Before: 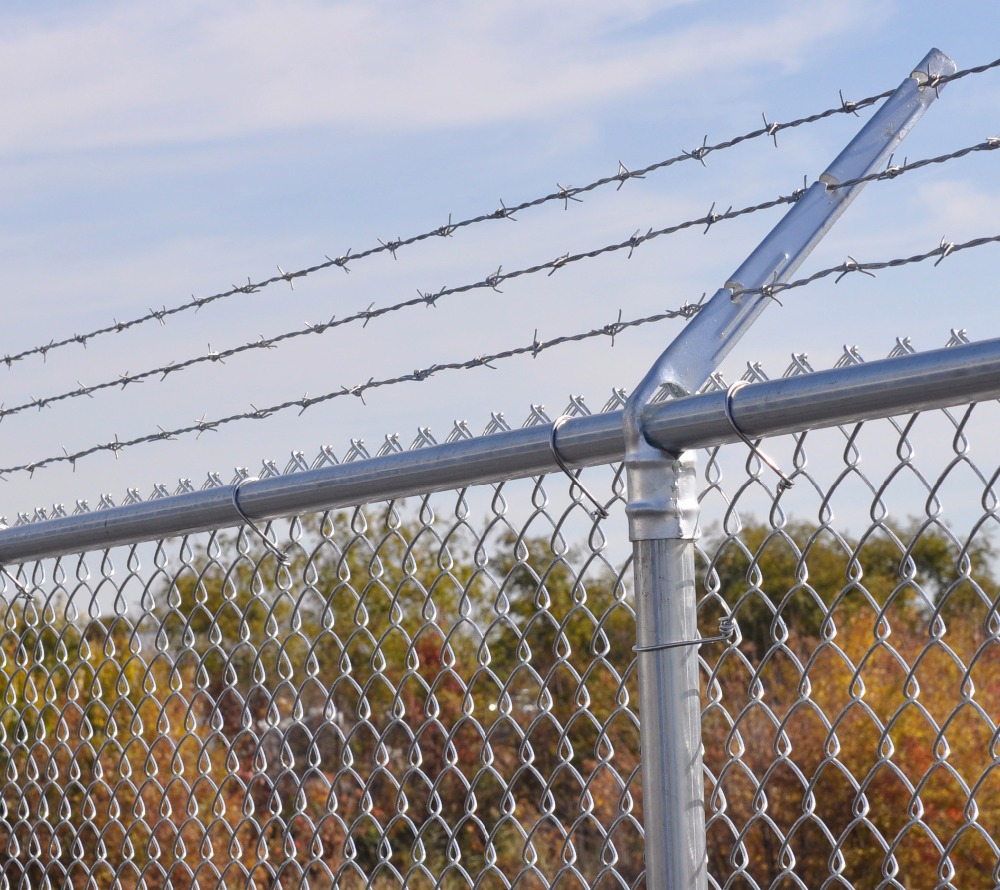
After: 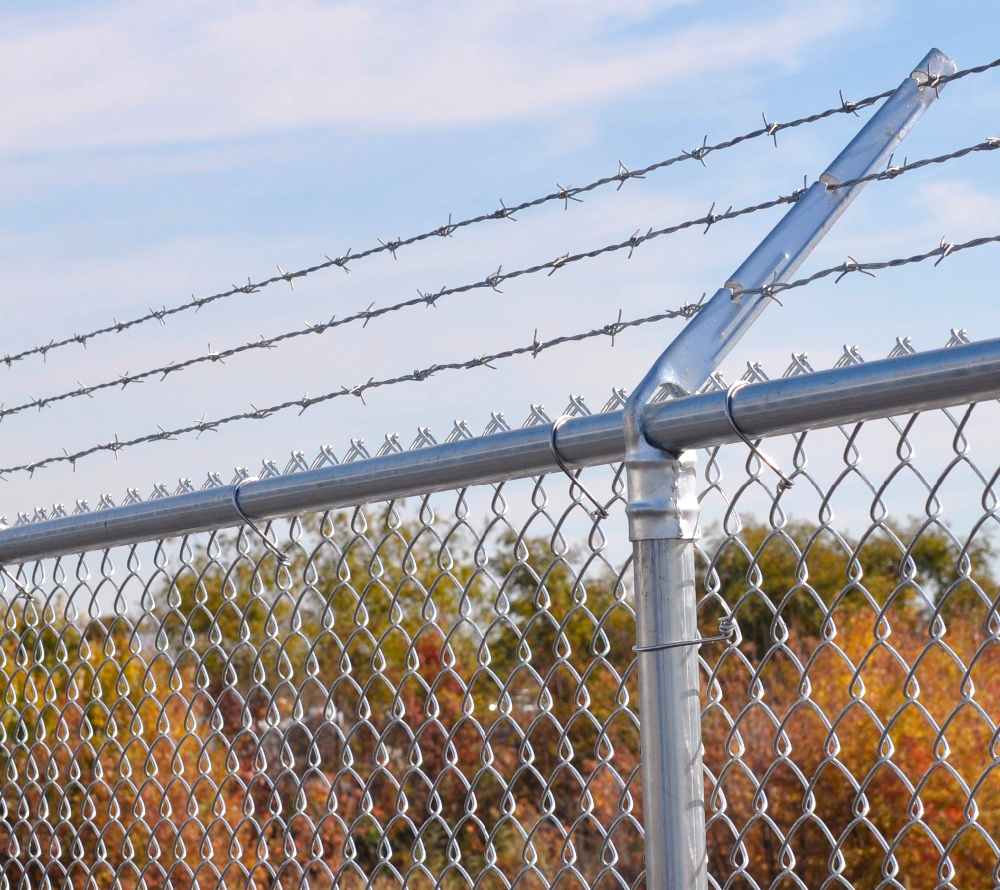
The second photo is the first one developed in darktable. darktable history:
exposure: exposure 0.15 EV, compensate highlight preservation false
